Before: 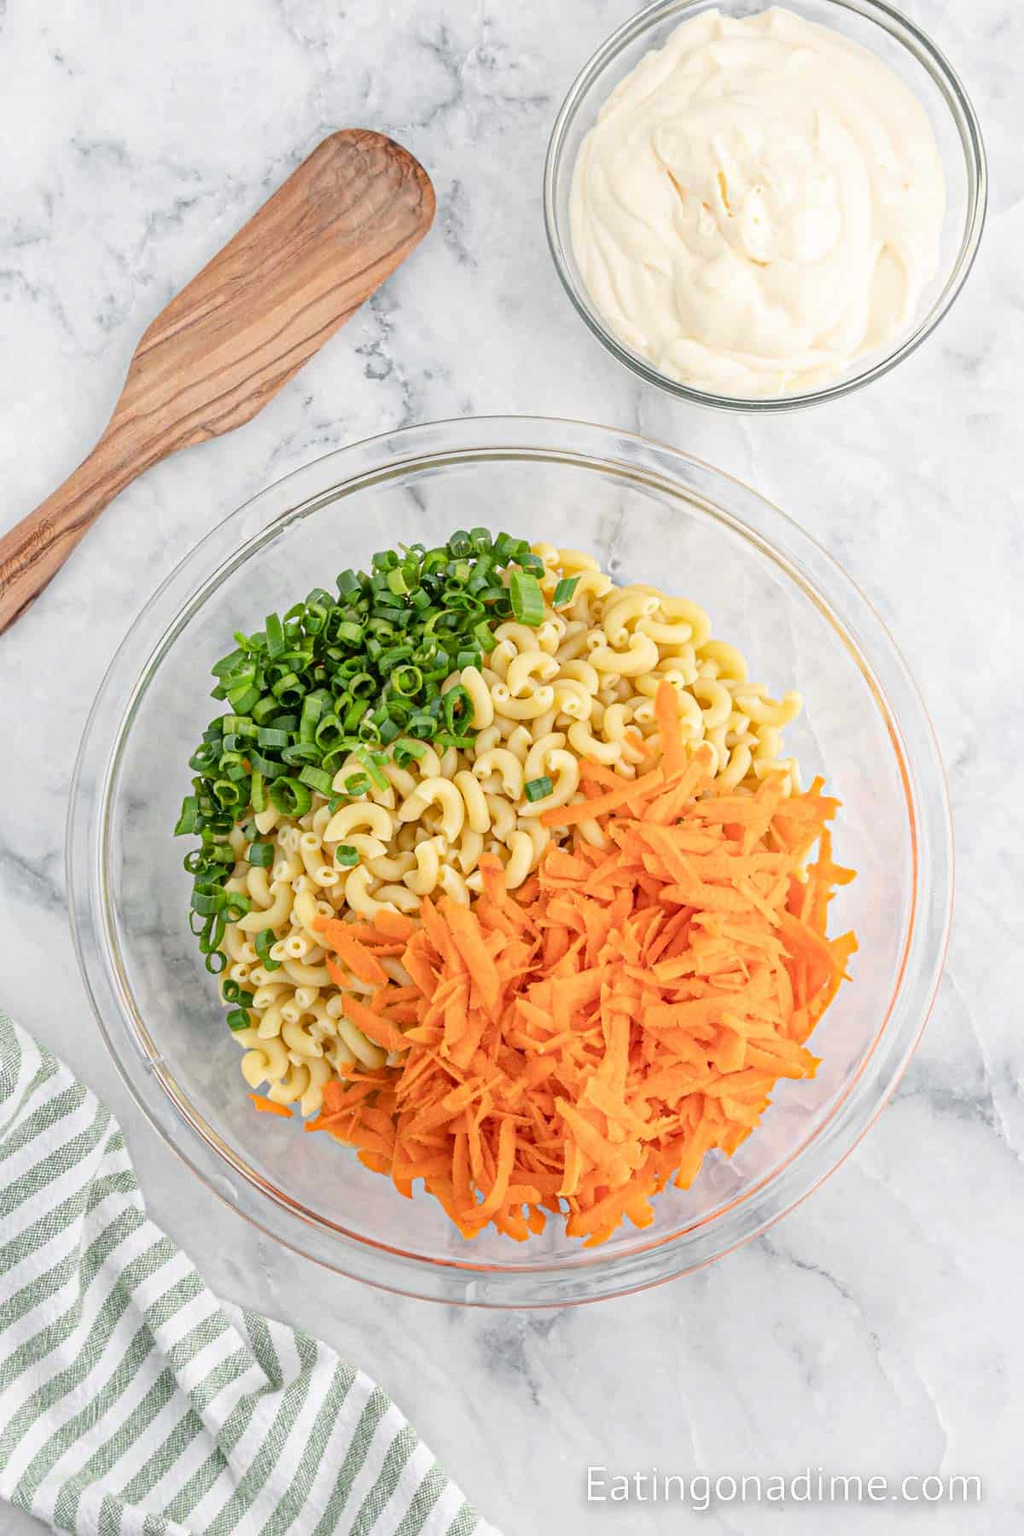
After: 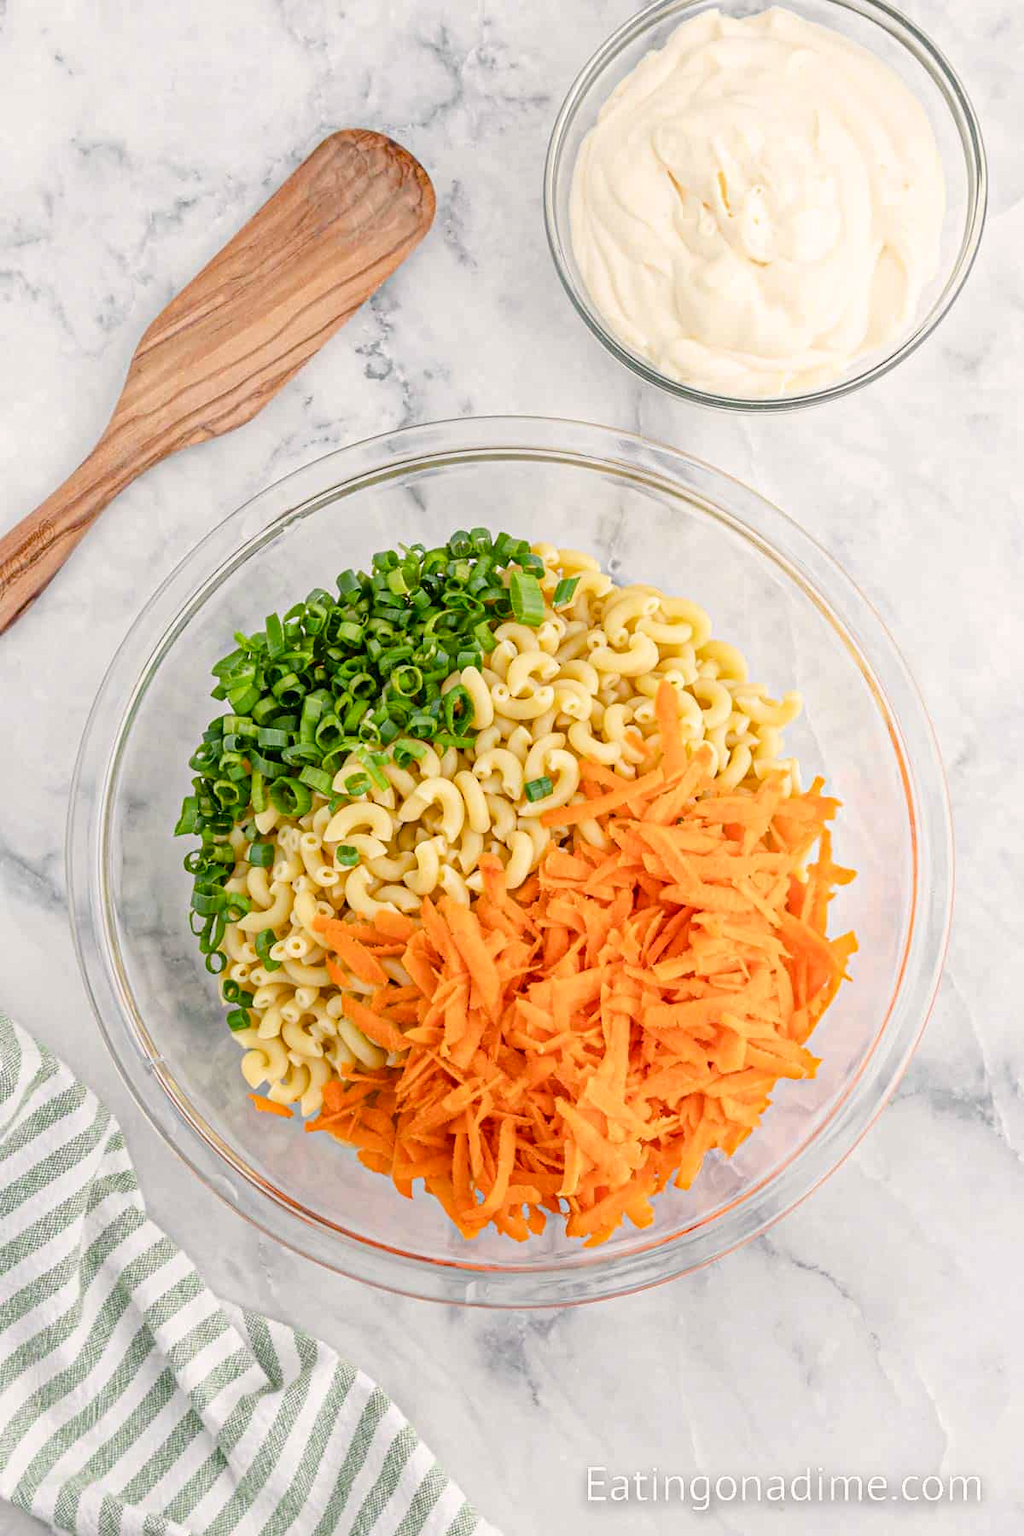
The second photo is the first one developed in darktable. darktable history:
color balance rgb: highlights gain › chroma 1.036%, highlights gain › hue 60.06°, perceptual saturation grading › global saturation 25.253%, perceptual saturation grading › highlights -27.631%, perceptual saturation grading › shadows 33.742%
